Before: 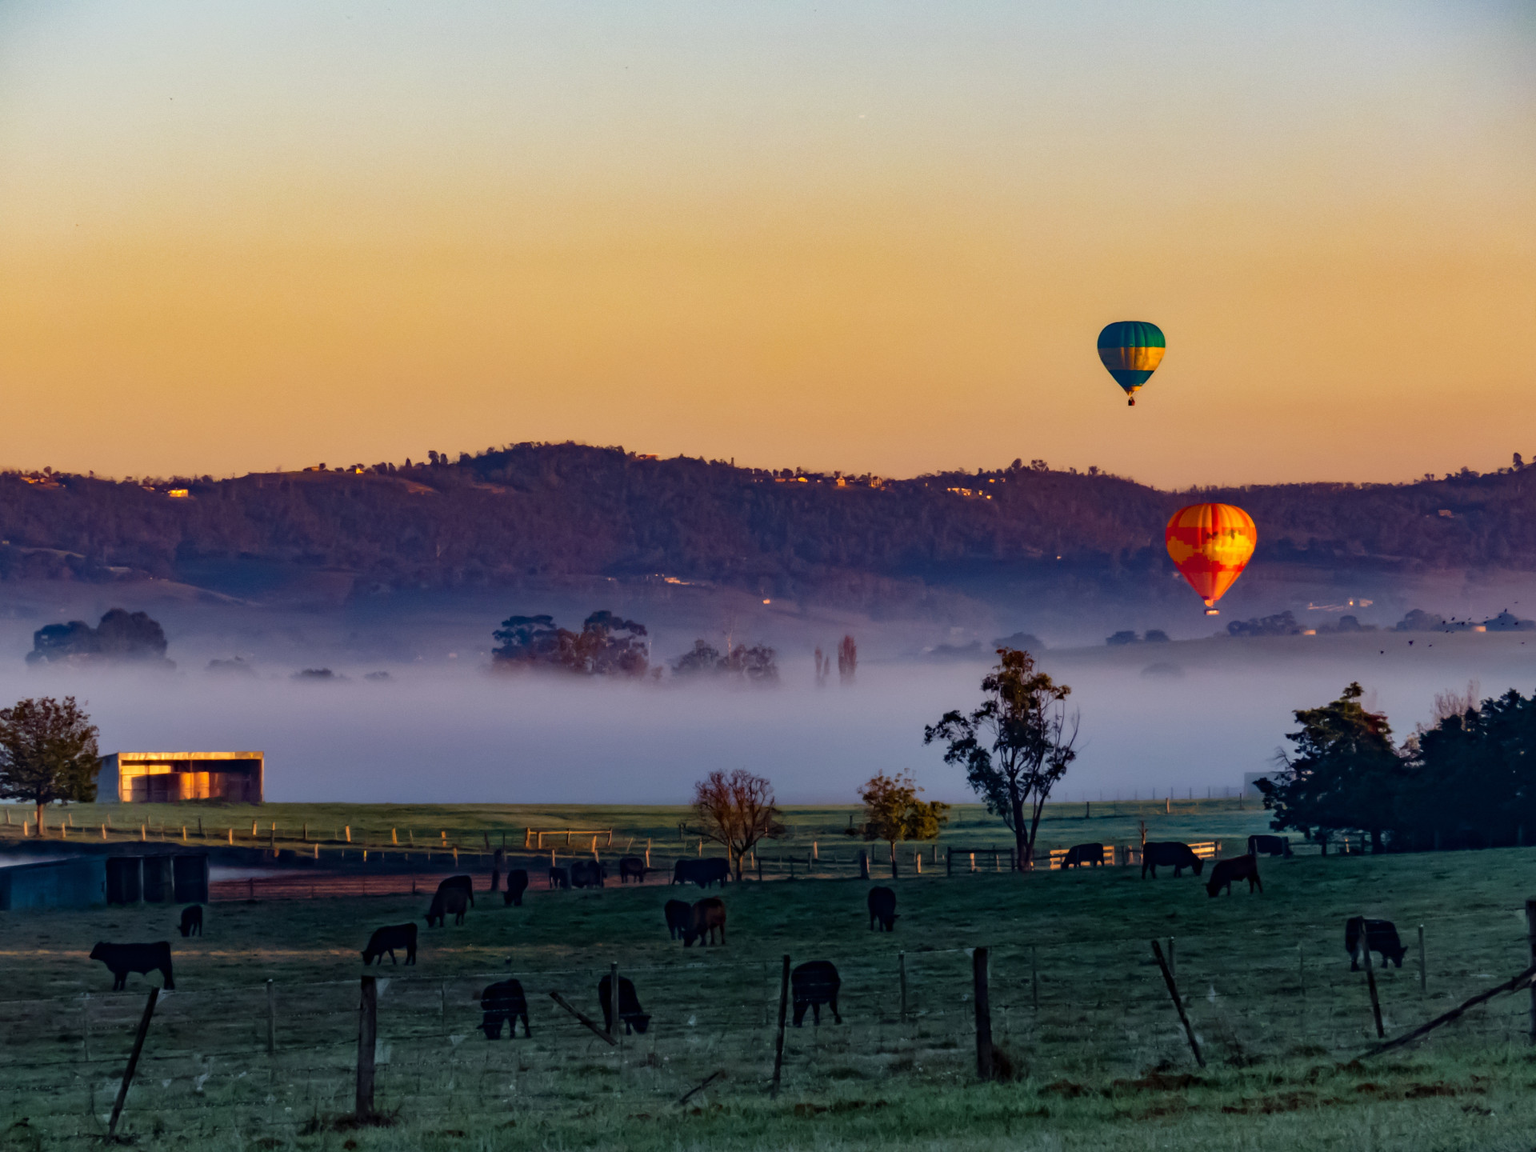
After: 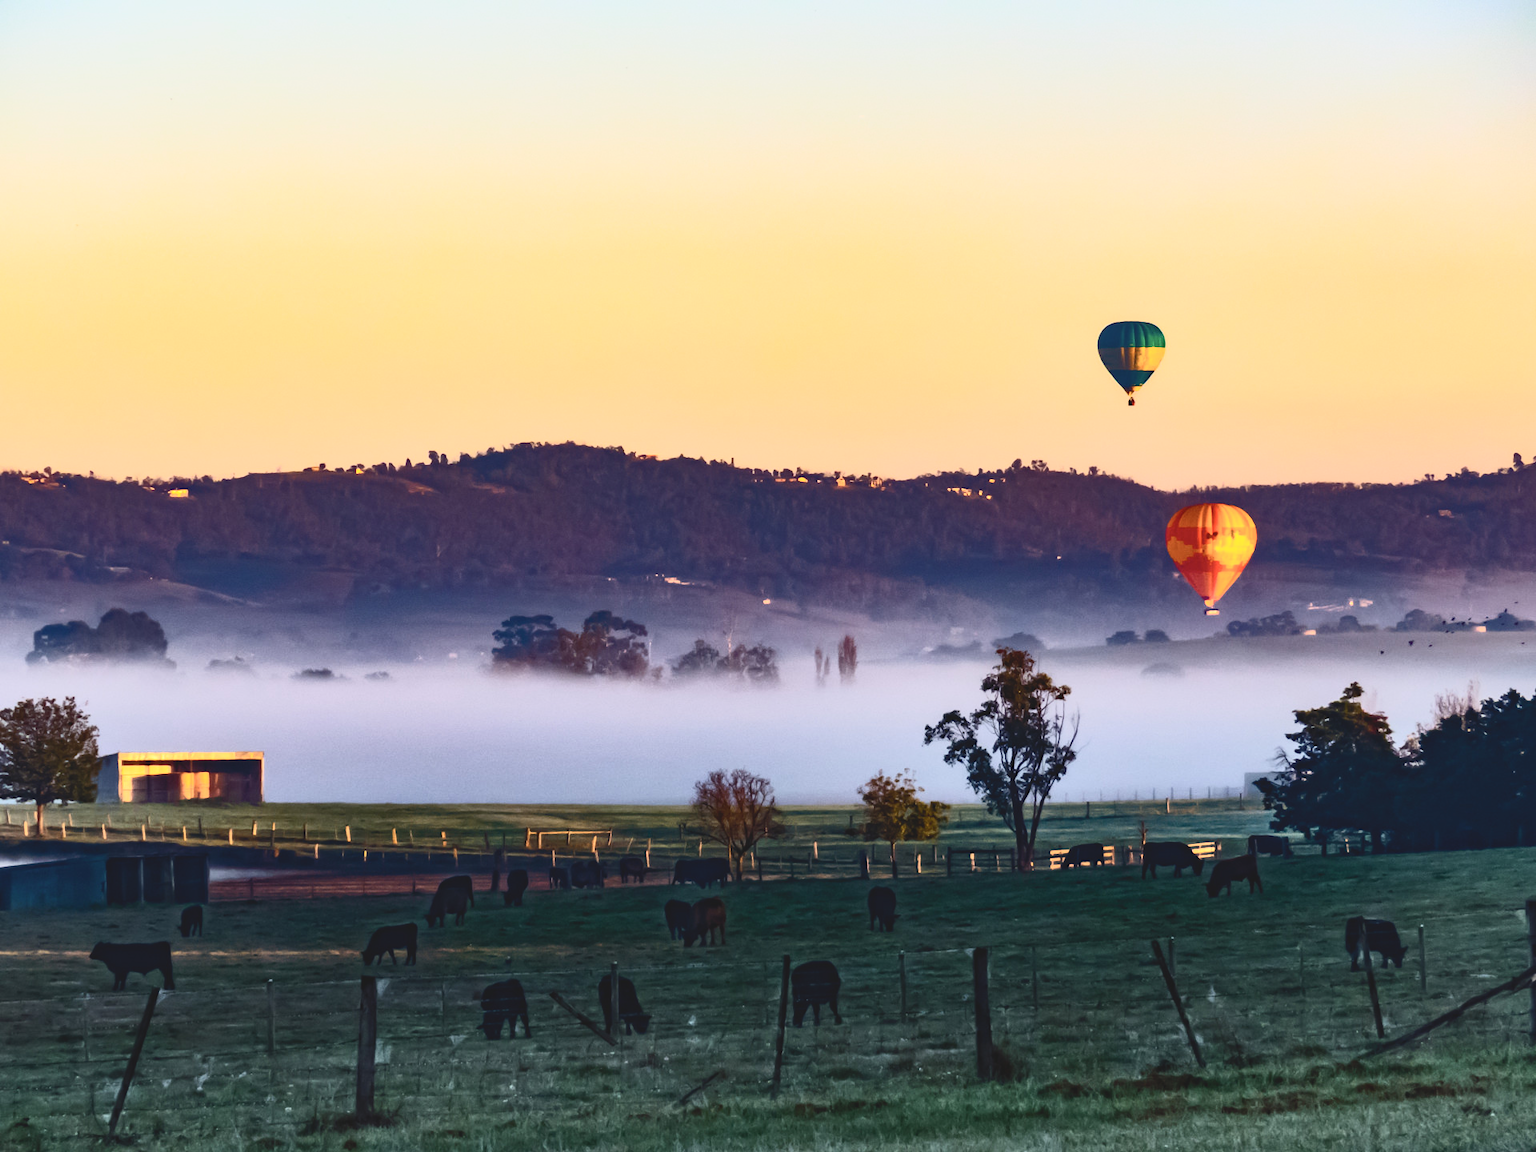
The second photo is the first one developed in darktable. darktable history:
tone curve: curves: ch0 [(0, 0.098) (0.262, 0.324) (0.421, 0.59) (0.54, 0.803) (0.725, 0.922) (0.99, 0.974)], color space Lab, independent channels, preserve colors none
